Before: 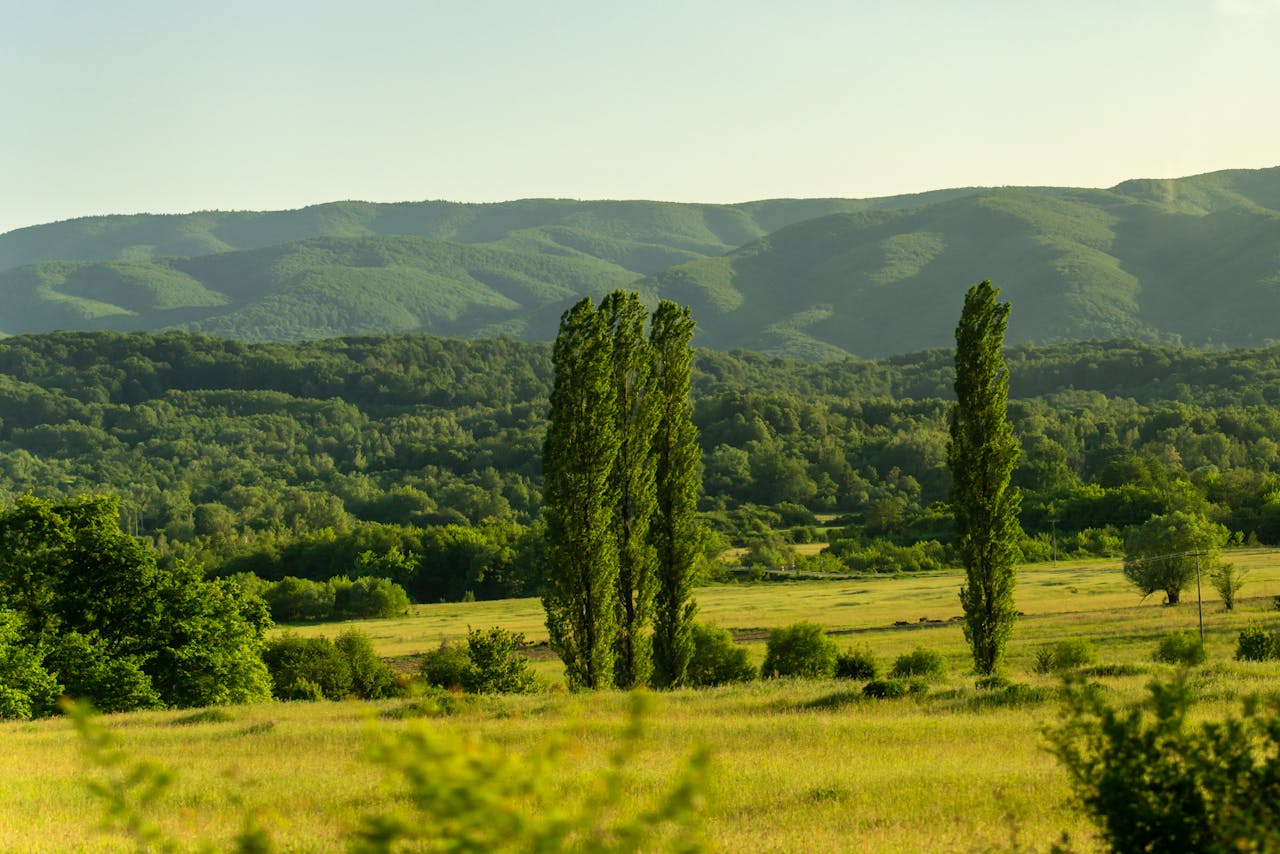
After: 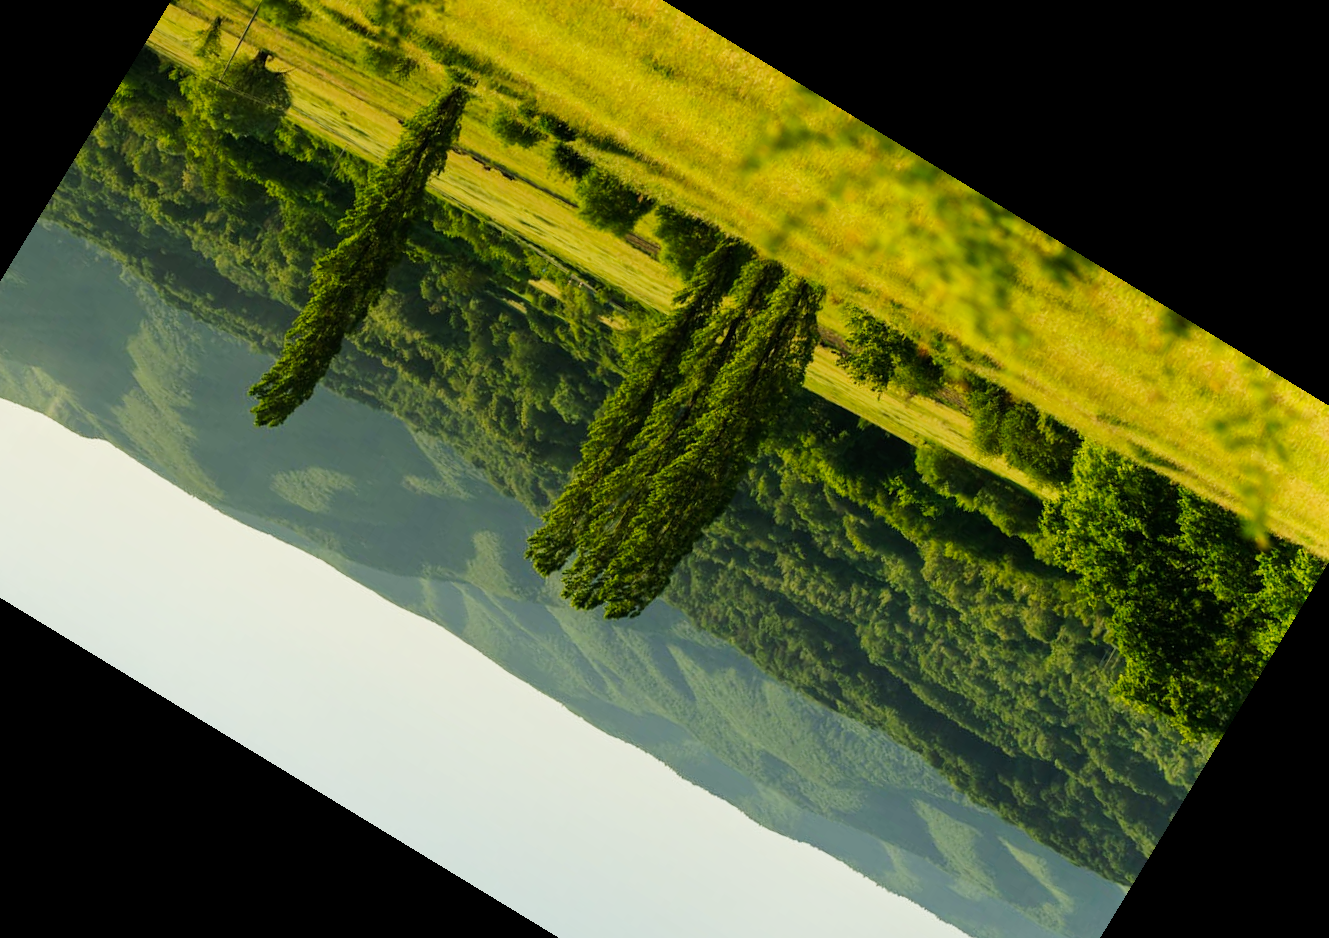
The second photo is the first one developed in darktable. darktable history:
tone curve: curves: ch0 [(0, 0) (0.087, 0.054) (0.281, 0.245) (0.506, 0.526) (0.8, 0.824) (0.994, 0.955)]; ch1 [(0, 0) (0.27, 0.195) (0.406, 0.435) (0.452, 0.474) (0.495, 0.5) (0.514, 0.508) (0.563, 0.584) (0.654, 0.689) (1, 1)]; ch2 [(0, 0) (0.269, 0.299) (0.459, 0.441) (0.498, 0.499) (0.523, 0.52) (0.551, 0.549) (0.633, 0.625) (0.659, 0.681) (0.718, 0.764) (1, 1)], preserve colors none
crop and rotate: angle 148.67°, left 9.116%, top 15.584%, right 4.437%, bottom 17.115%
